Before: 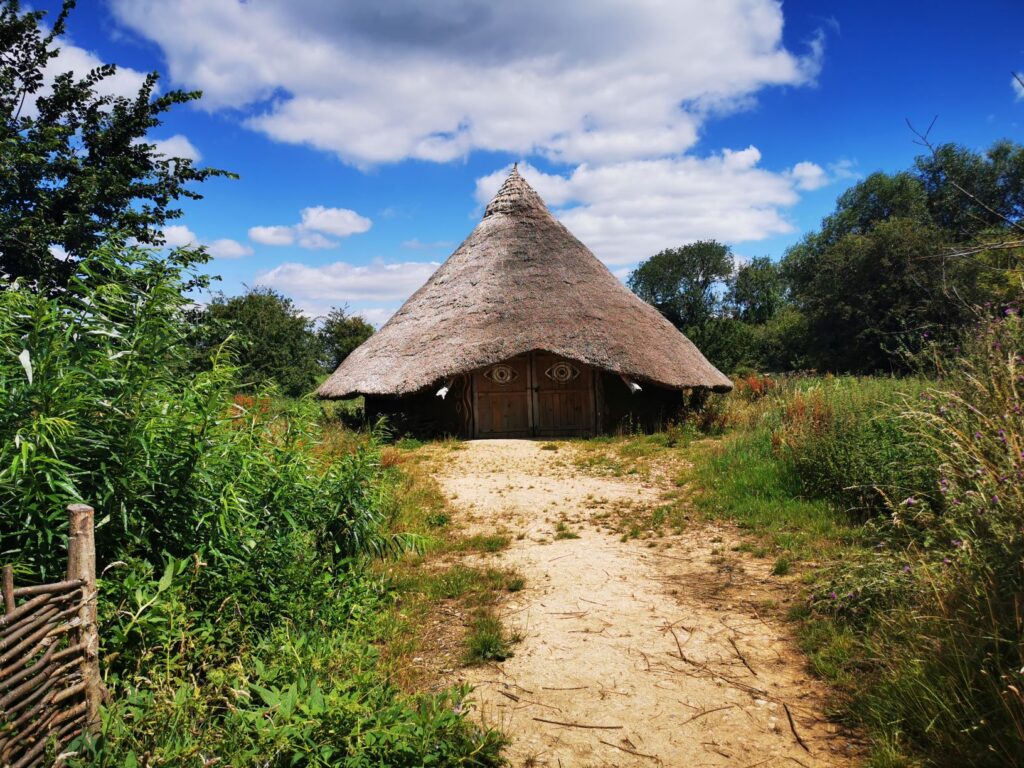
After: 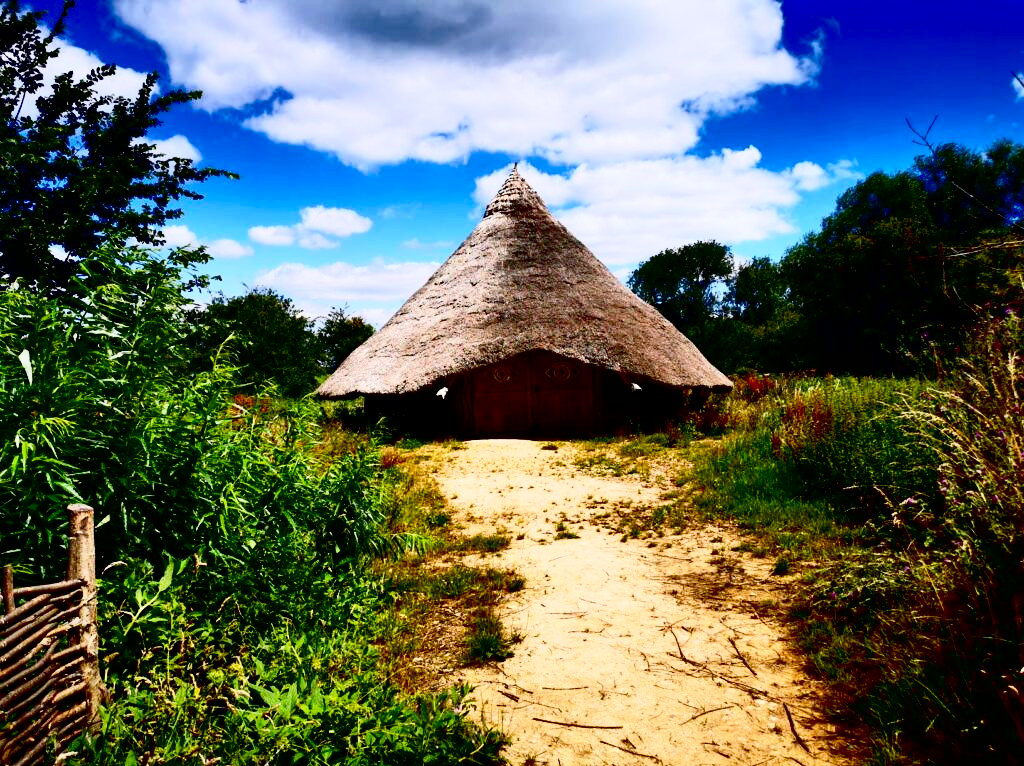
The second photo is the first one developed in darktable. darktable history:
crop: top 0.076%, bottom 0.144%
contrast brightness saturation: contrast 0.397, brightness 0.101, saturation 0.208
exposure: black level correction 0.054, exposure -0.038 EV, compensate highlight preservation false
